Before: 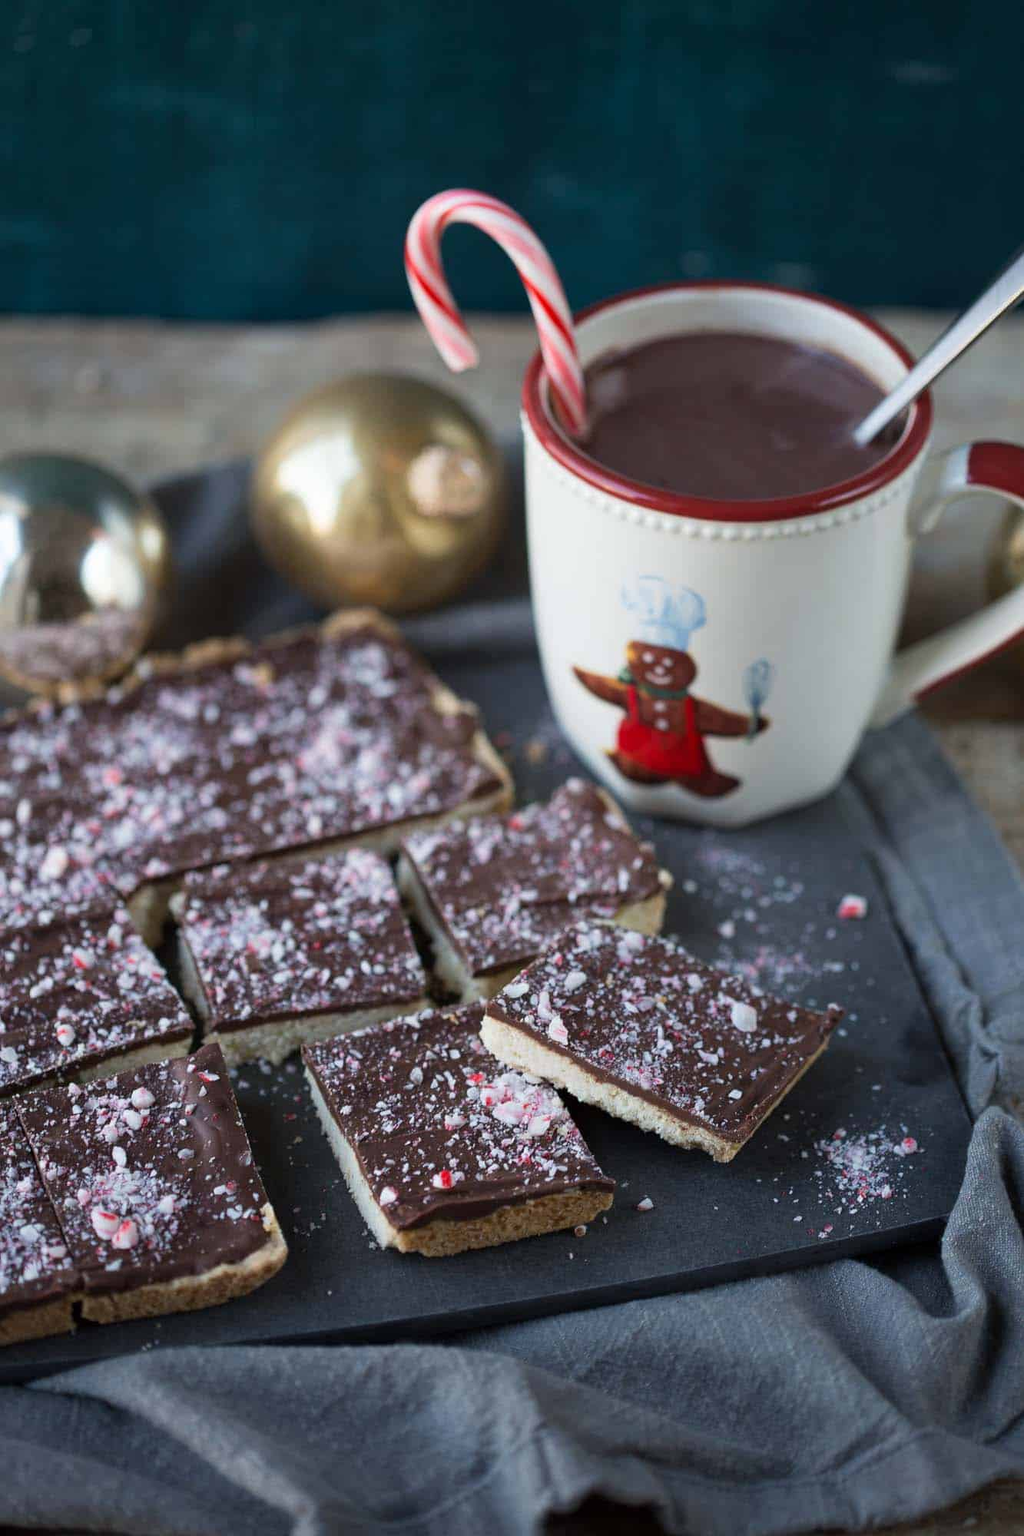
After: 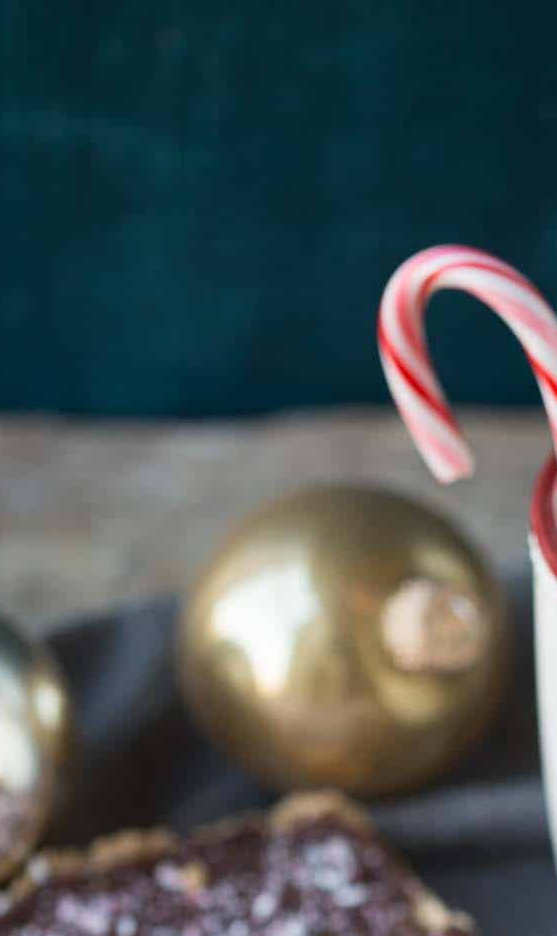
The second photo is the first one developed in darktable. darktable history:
crop and rotate: left 11.194%, top 0.099%, right 46.993%, bottom 53.093%
